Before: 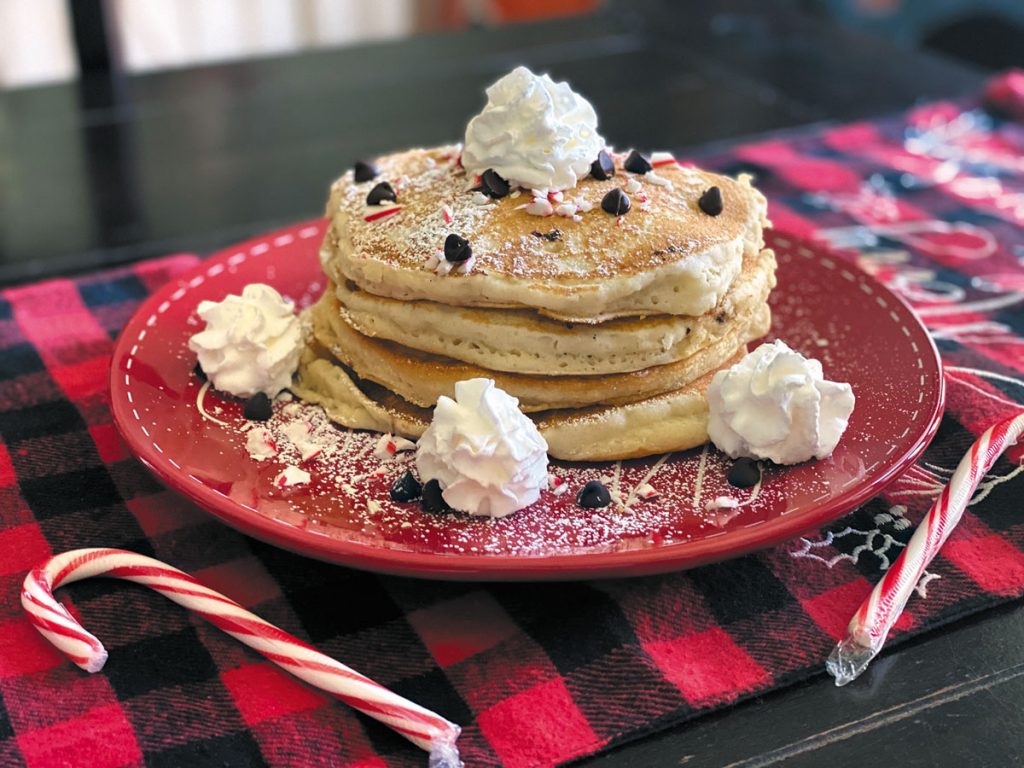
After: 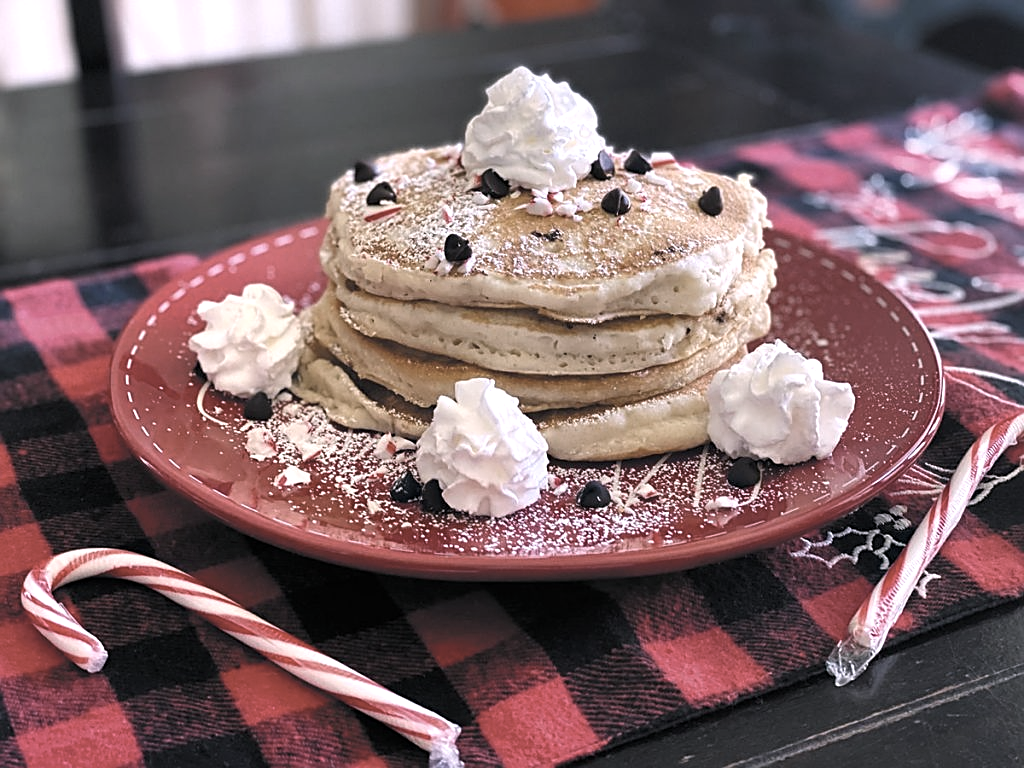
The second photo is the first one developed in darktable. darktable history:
color zones: curves: ch1 [(0, 0.292) (0.001, 0.292) (0.2, 0.264) (0.4, 0.248) (0.6, 0.248) (0.8, 0.264) (0.999, 0.292) (1, 0.292)]
sharpen: on, module defaults
color balance rgb: shadows lift › luminance -10%, highlights gain › luminance 10%, saturation formula JzAzBz (2021)
white balance: red 1.066, blue 1.119
